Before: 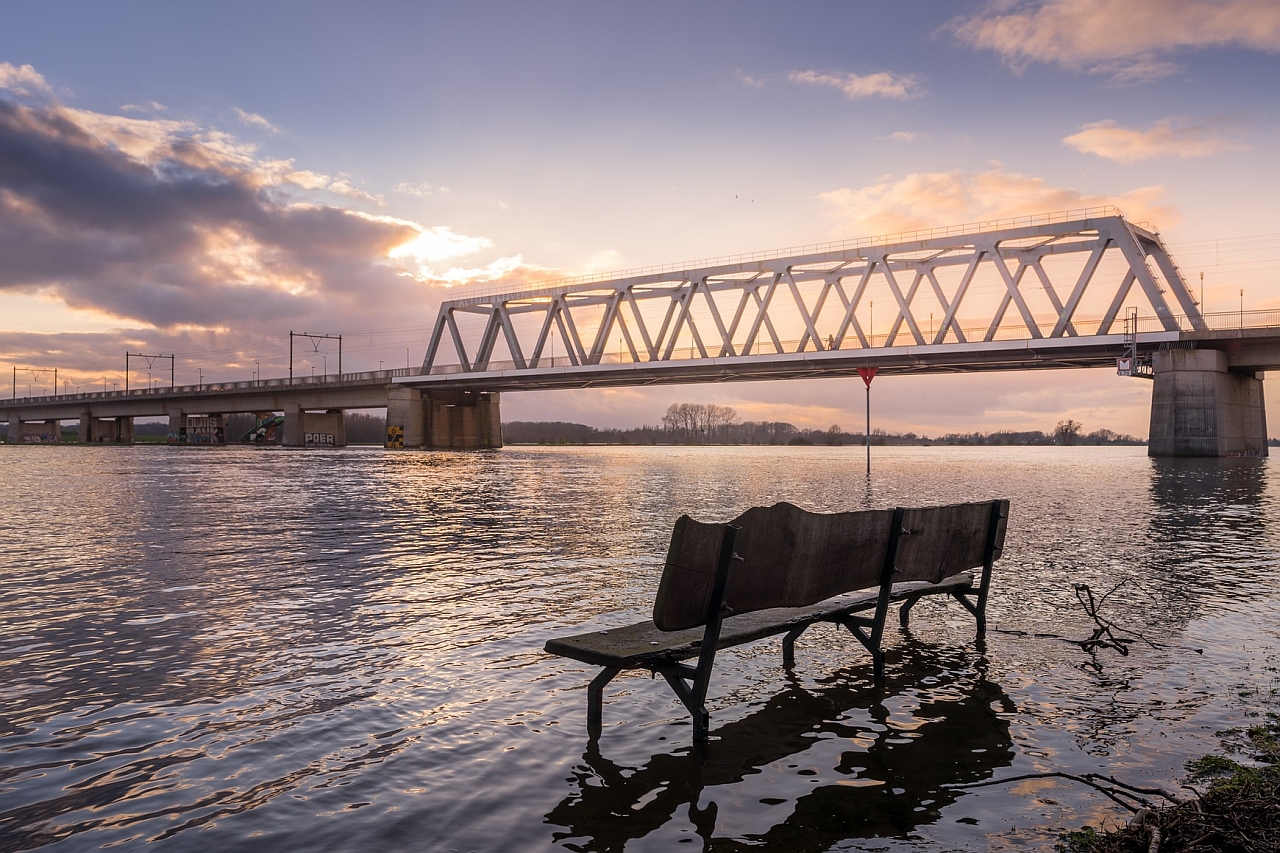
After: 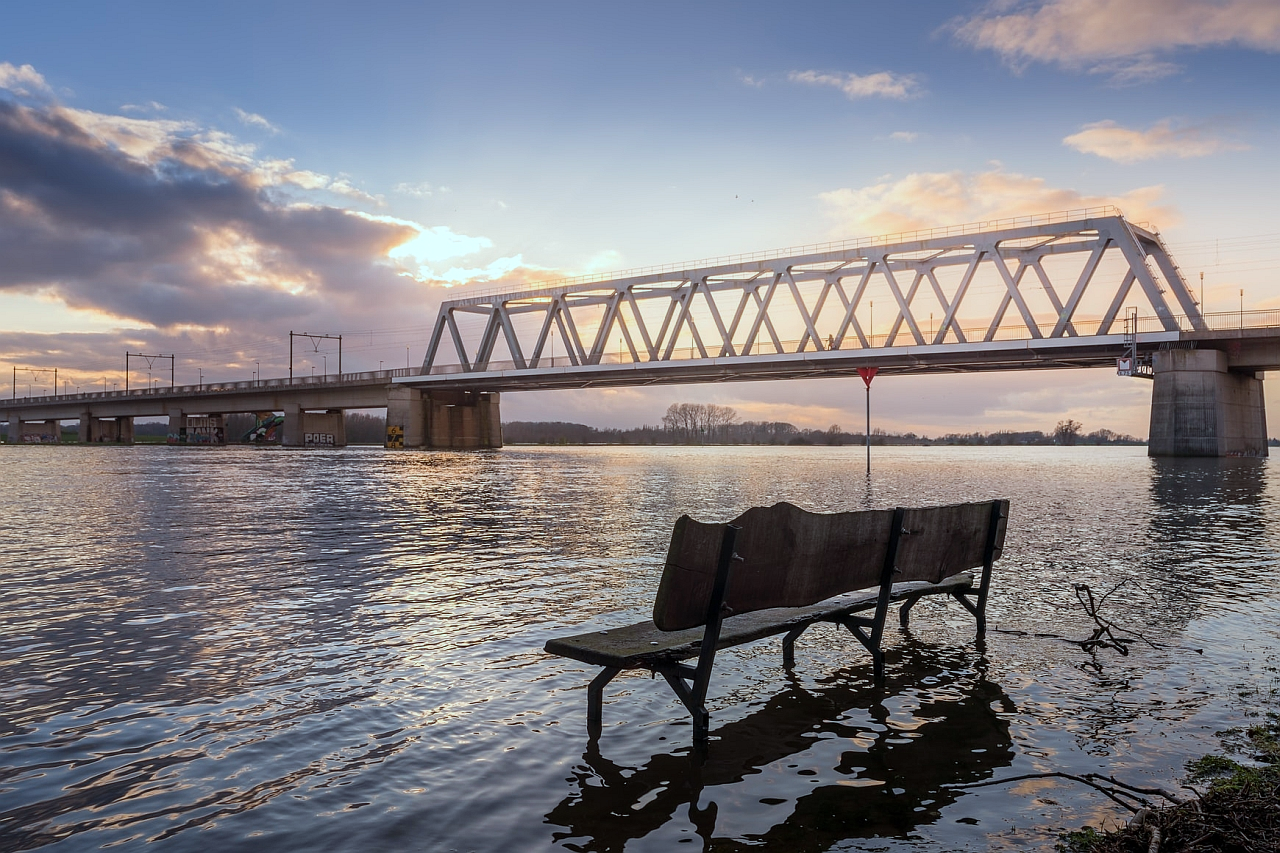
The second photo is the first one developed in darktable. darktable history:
color correction: highlights a* -9.98, highlights b* -9.68
contrast brightness saturation: saturation 0.098
